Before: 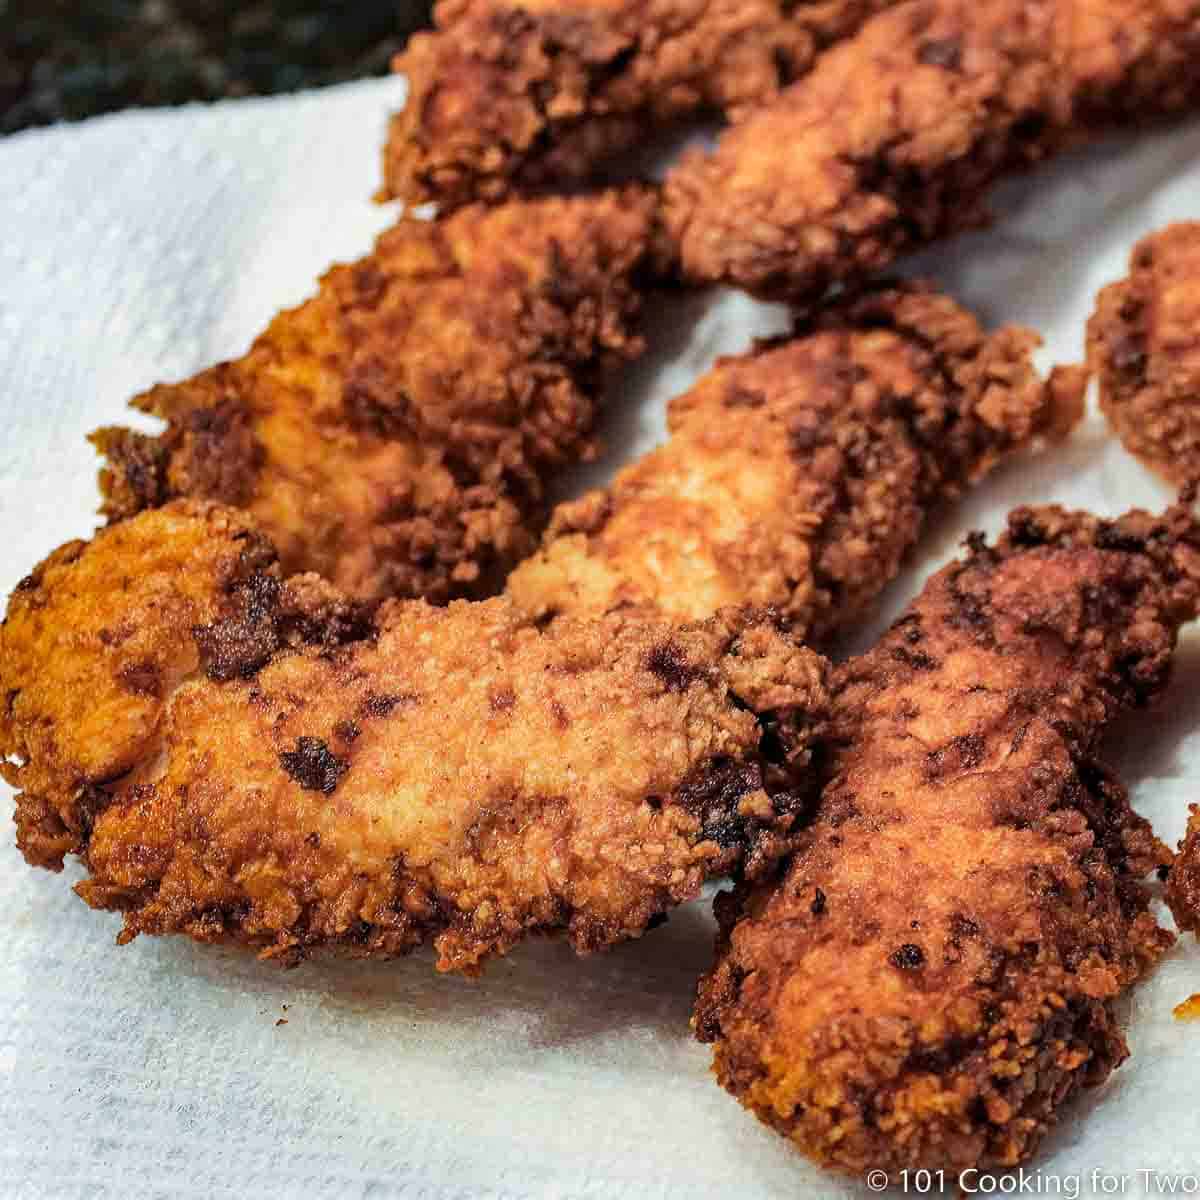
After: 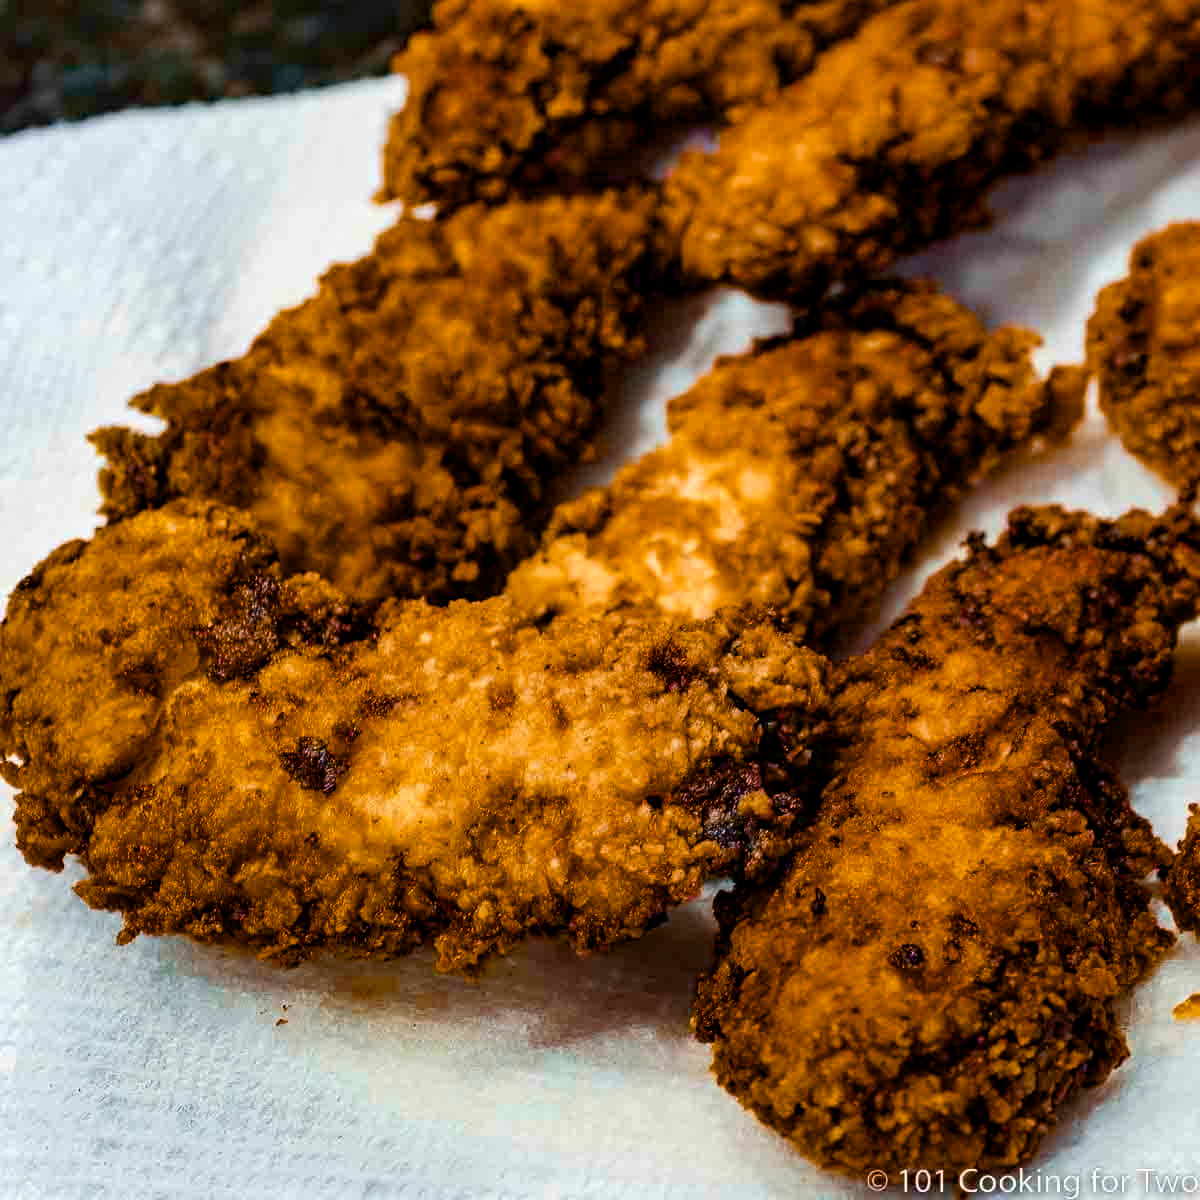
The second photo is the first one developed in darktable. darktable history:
color balance rgb: perceptual saturation grading › global saturation 20%, perceptual saturation grading › highlights 2.68%, perceptual saturation grading › shadows 50%
color equalizer: saturation › red 1.13, saturation › yellow 0.981, hue › red 8.94, hue › orange -9.24, hue › yellow 1.91, hue › green 37.76, brightness › red 0.754, brightness › orange 1.06, brightness › green 0.94, node placement 5°
